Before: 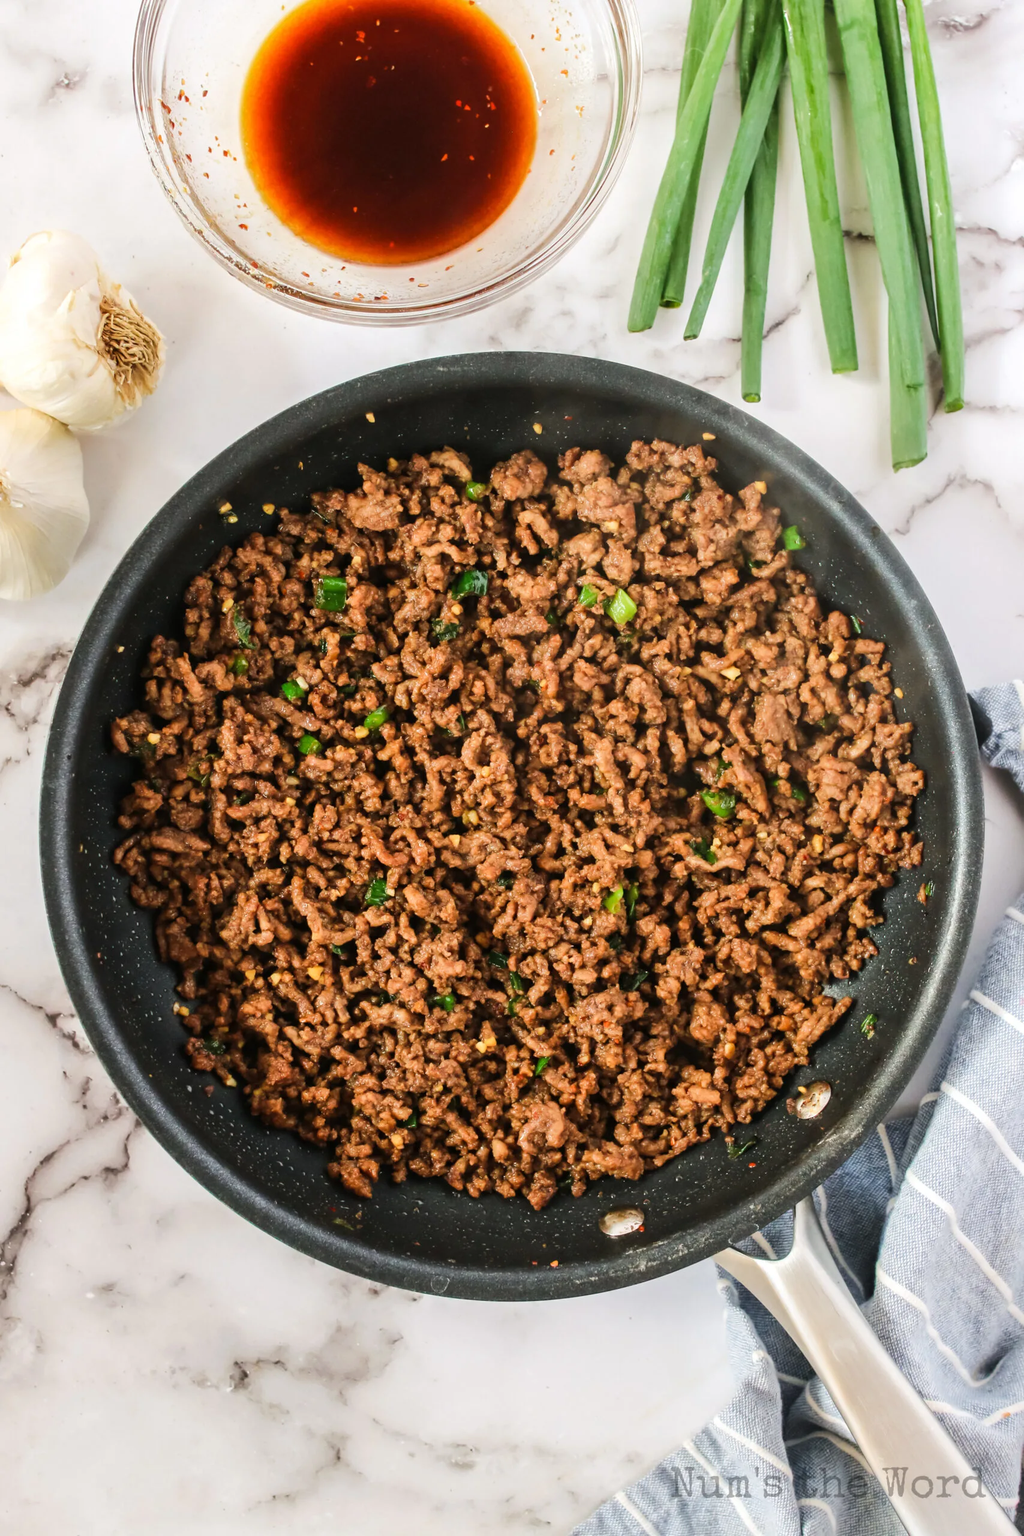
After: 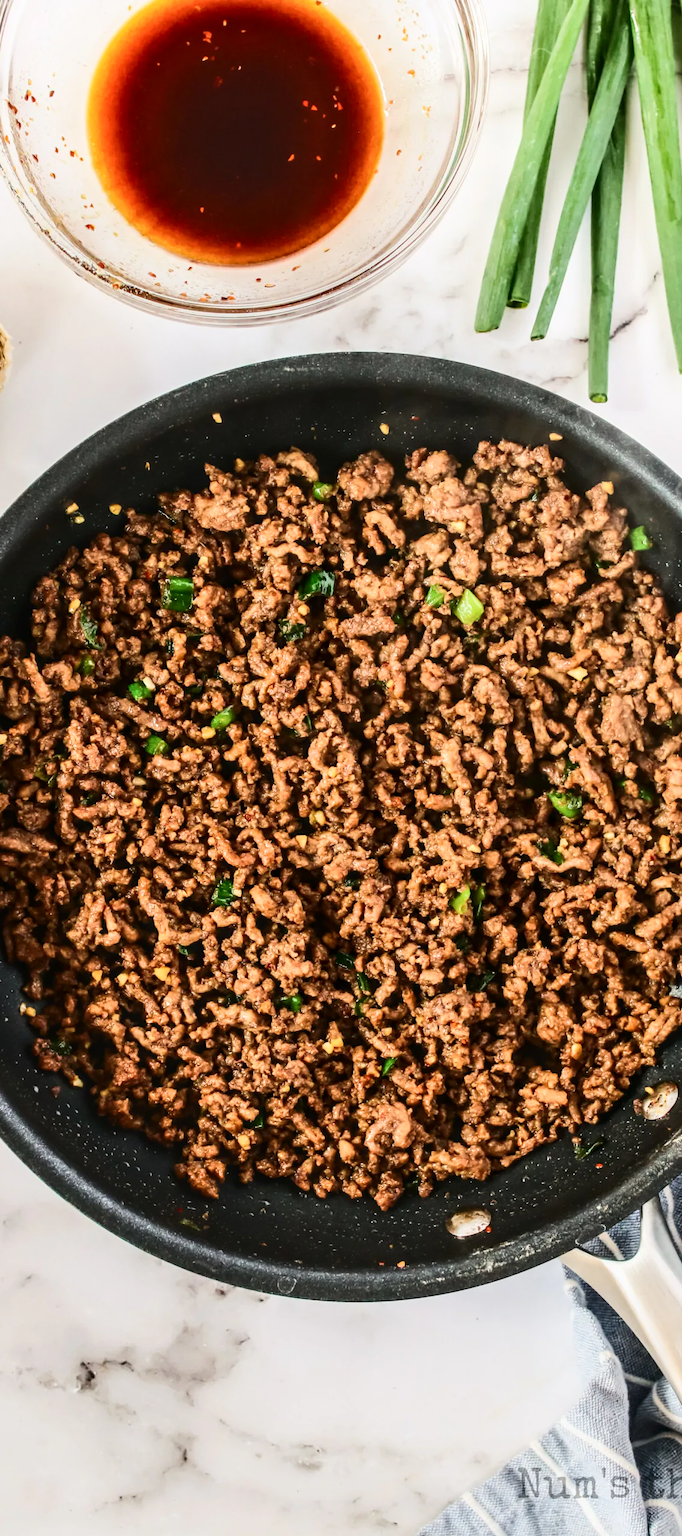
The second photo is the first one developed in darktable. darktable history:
crop and rotate: left 15.055%, right 18.278%
contrast brightness saturation: contrast 0.28
local contrast: on, module defaults
